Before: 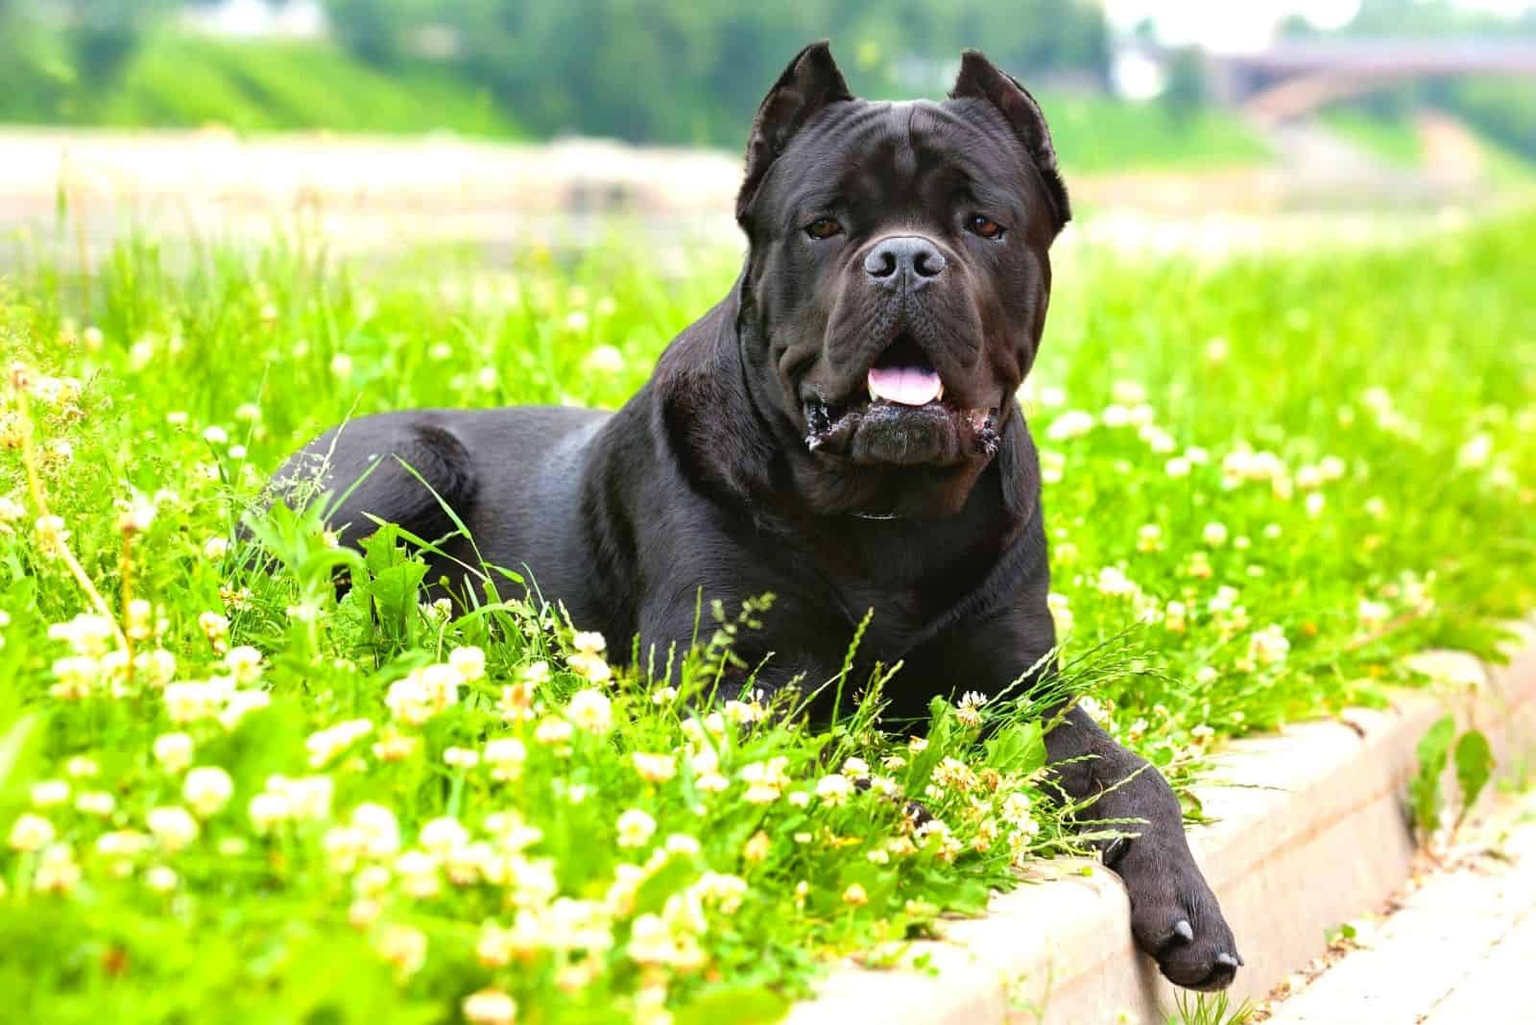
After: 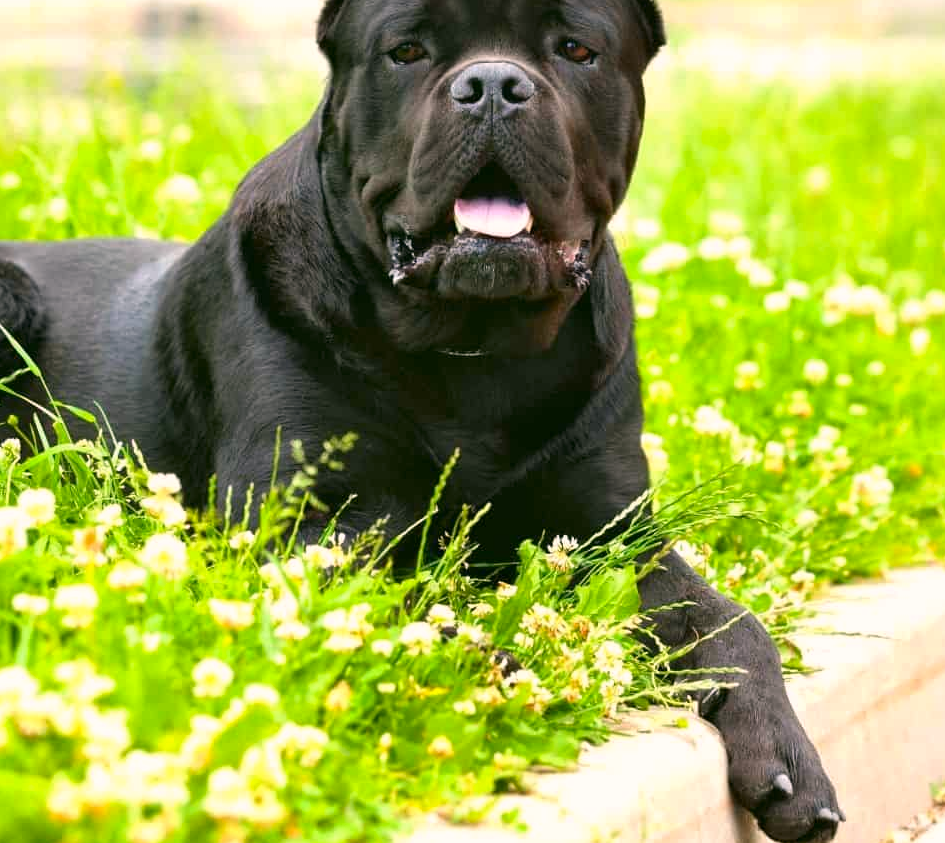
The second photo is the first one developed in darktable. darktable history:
crop and rotate: left 28.143%, top 17.39%, right 12.76%, bottom 3.612%
color correction: highlights a* 4.5, highlights b* 4.95, shadows a* -6.94, shadows b* 4.78
